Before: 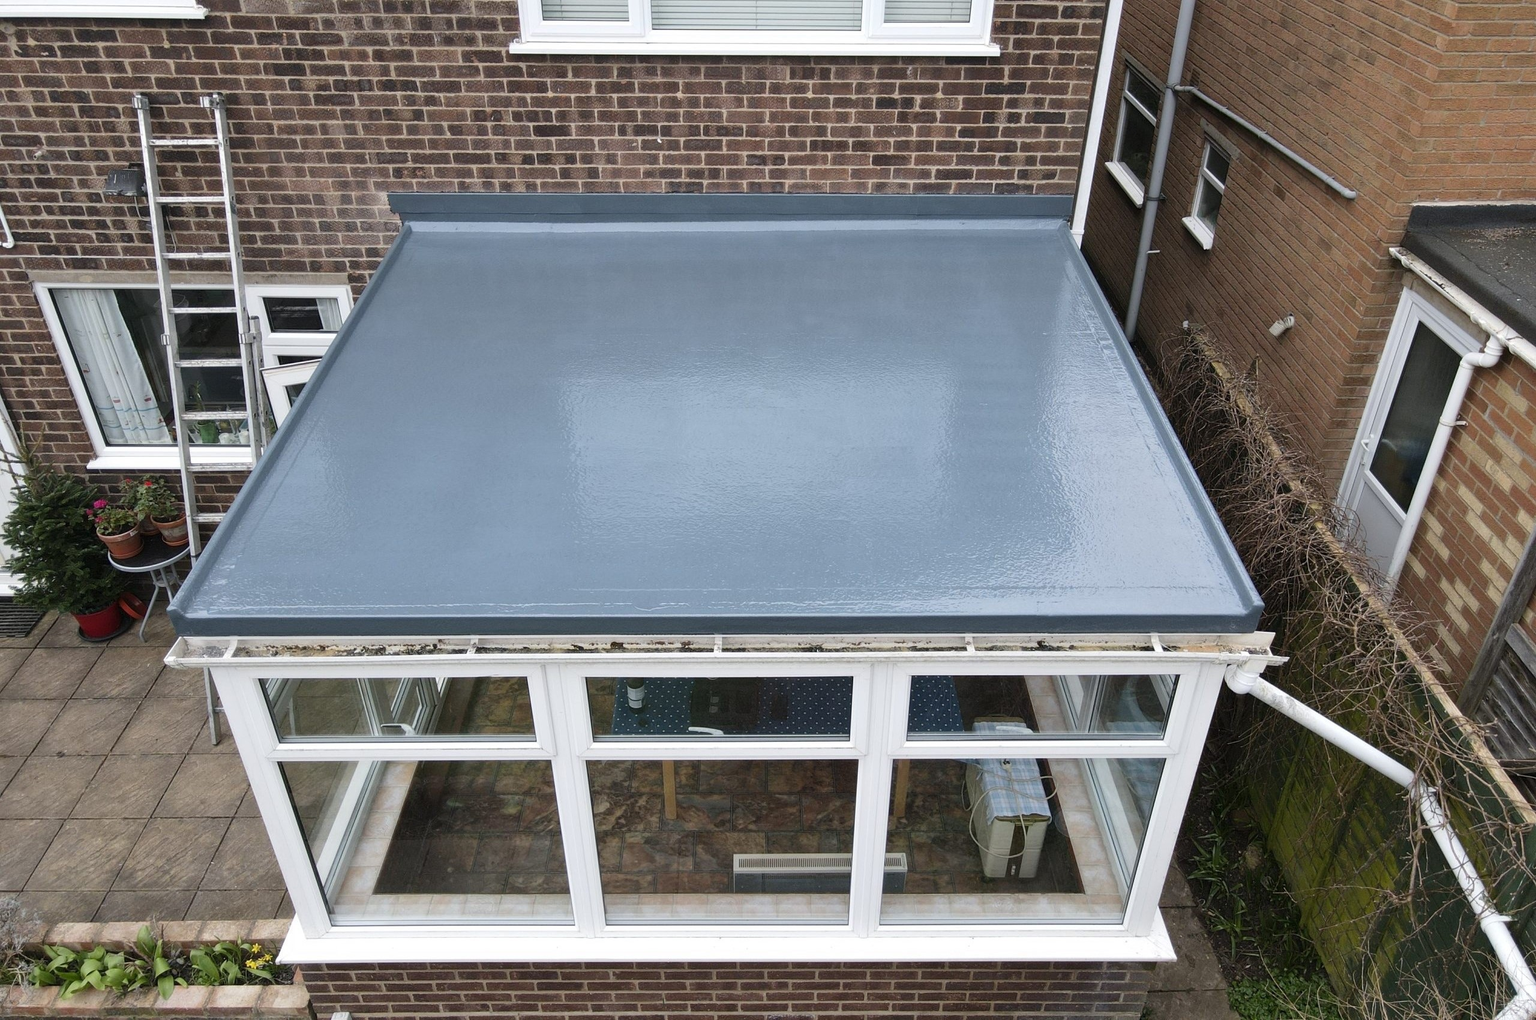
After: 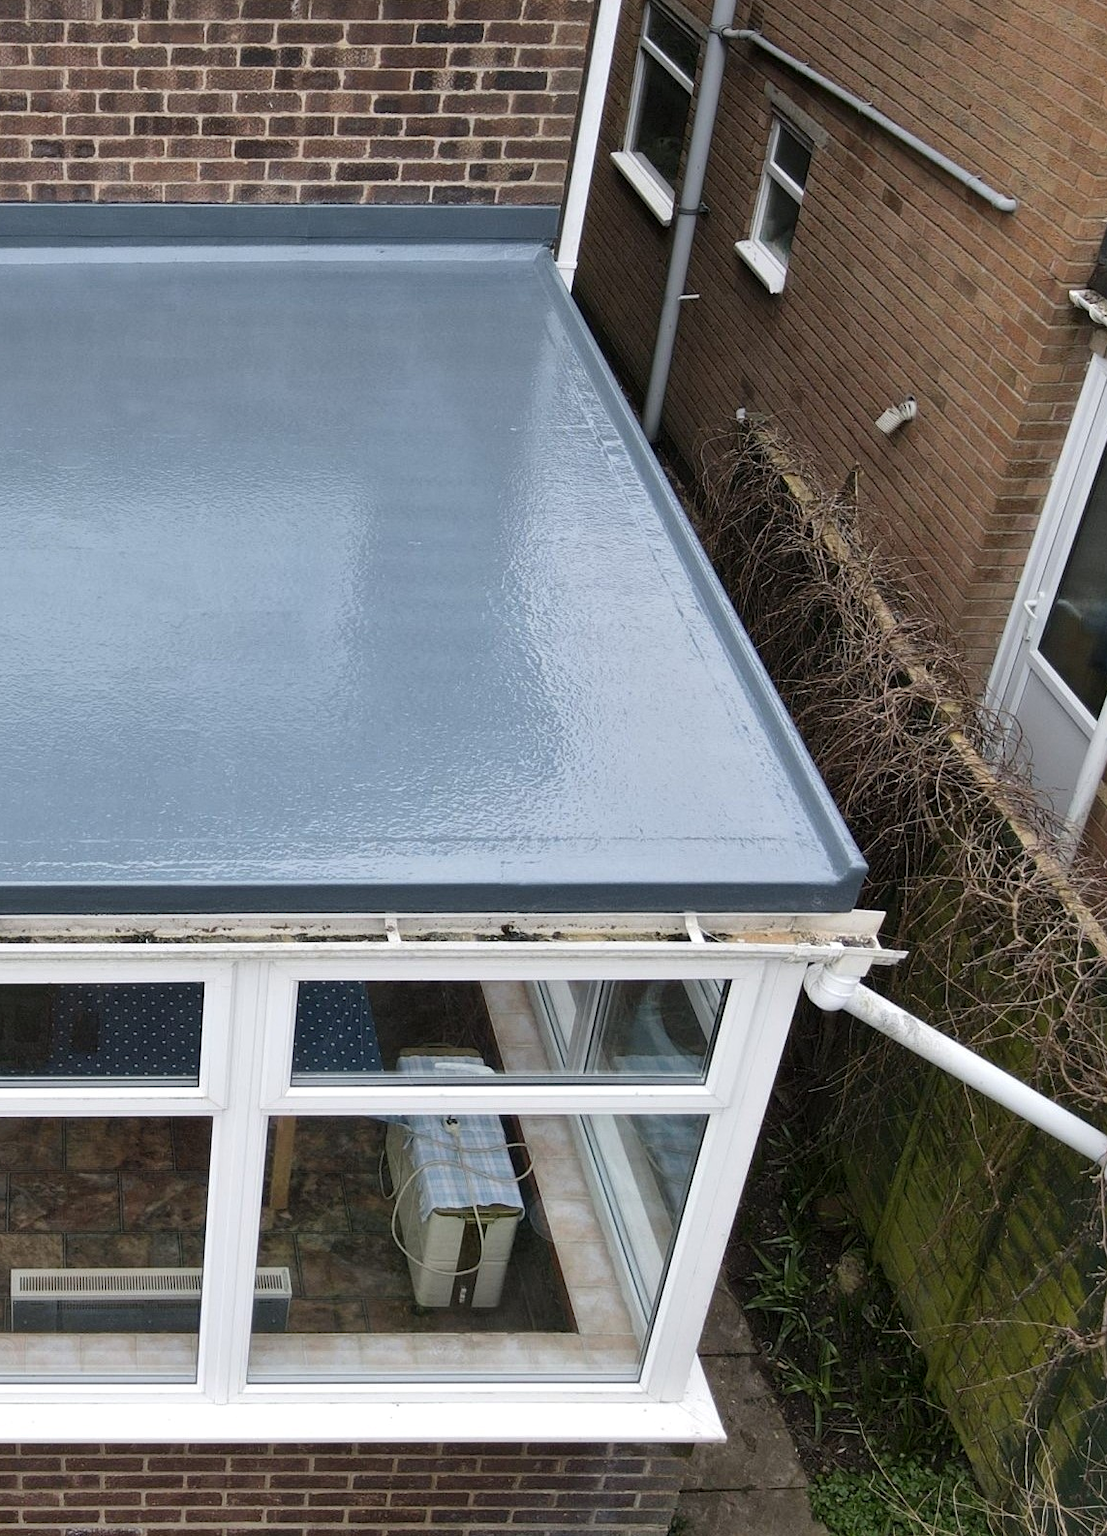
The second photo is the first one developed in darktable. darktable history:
crop: left 47.329%, top 6.659%, right 7.949%
local contrast: mode bilateral grid, contrast 21, coarseness 50, detail 119%, midtone range 0.2
